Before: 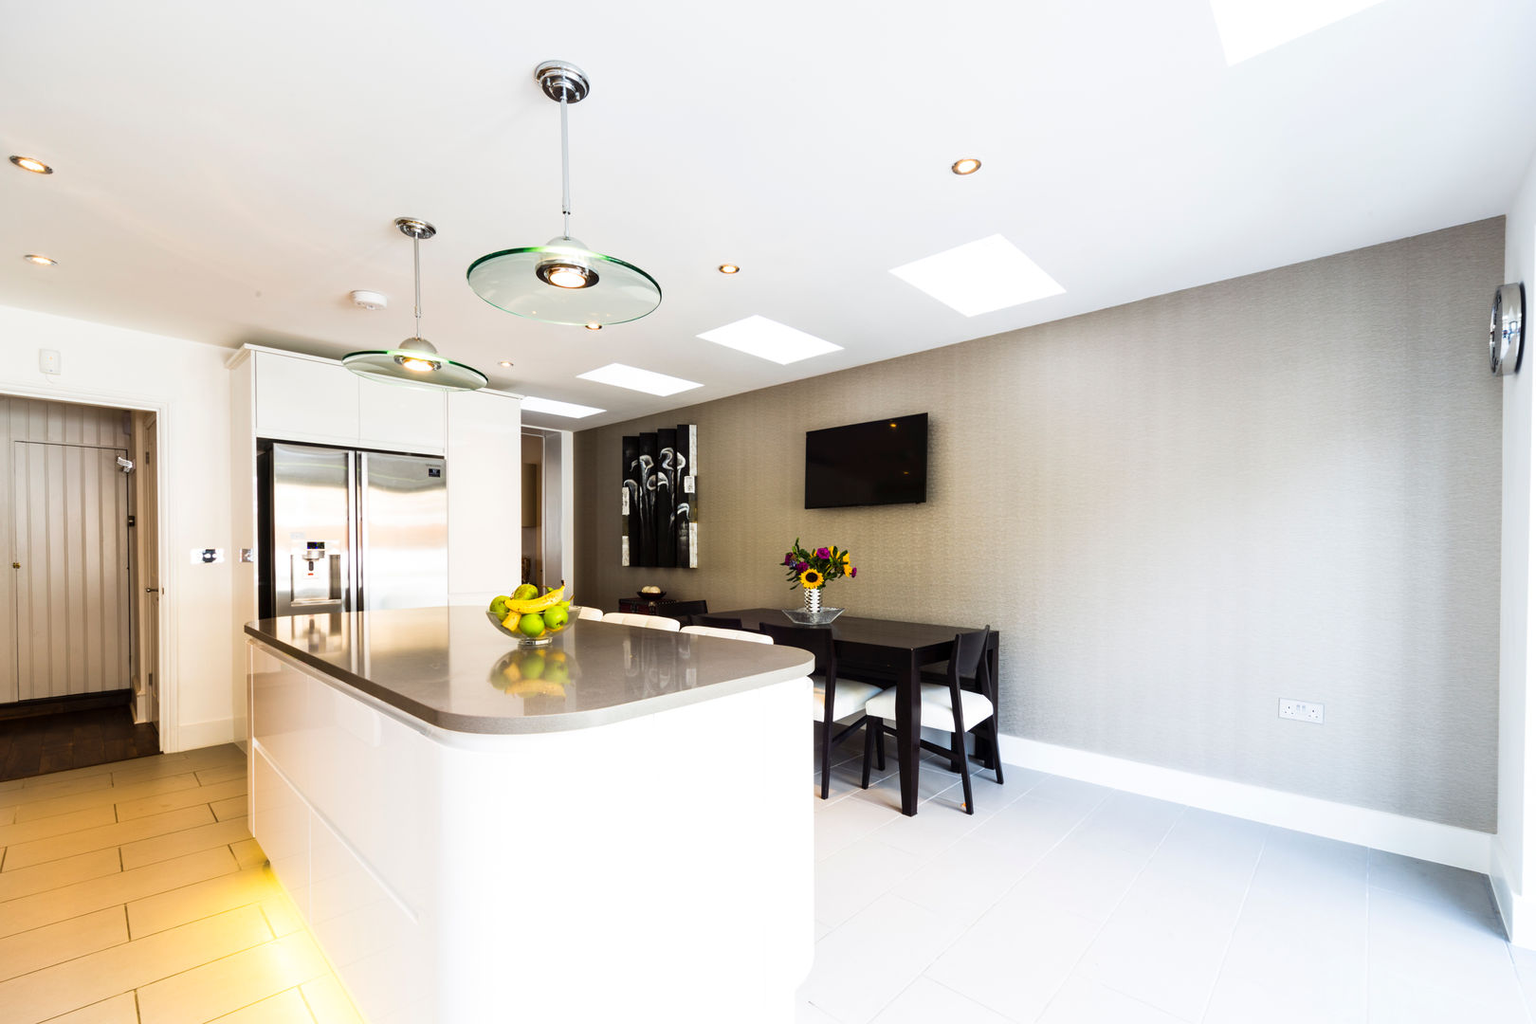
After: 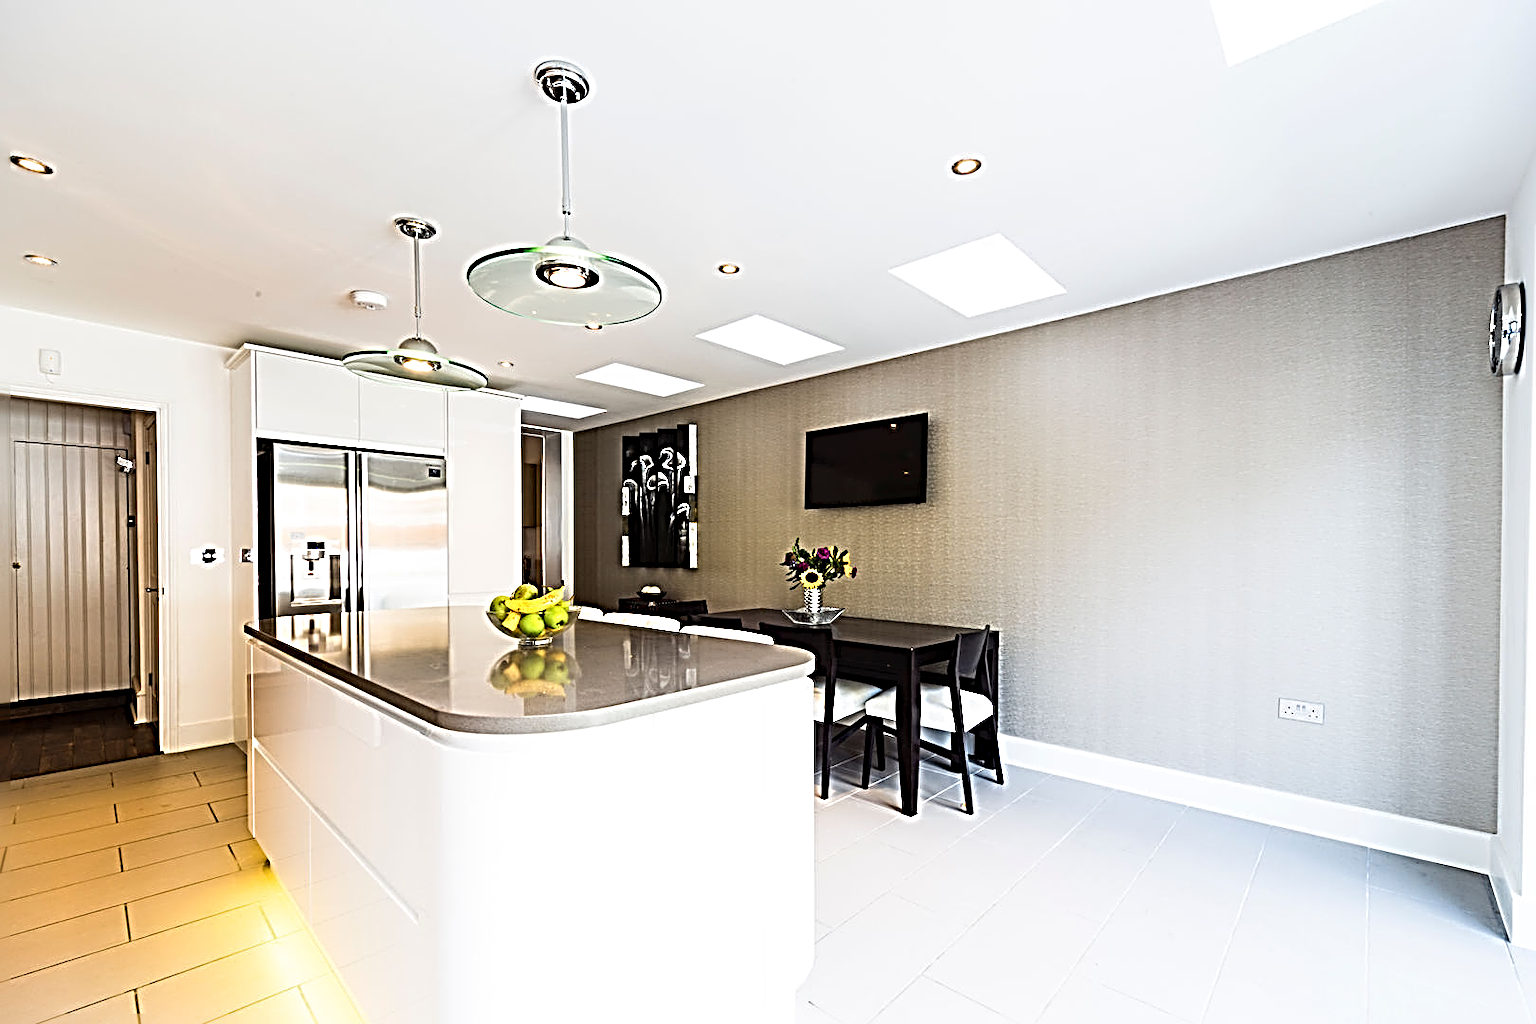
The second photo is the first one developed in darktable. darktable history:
sharpen: radius 4.02, amount 1.986
